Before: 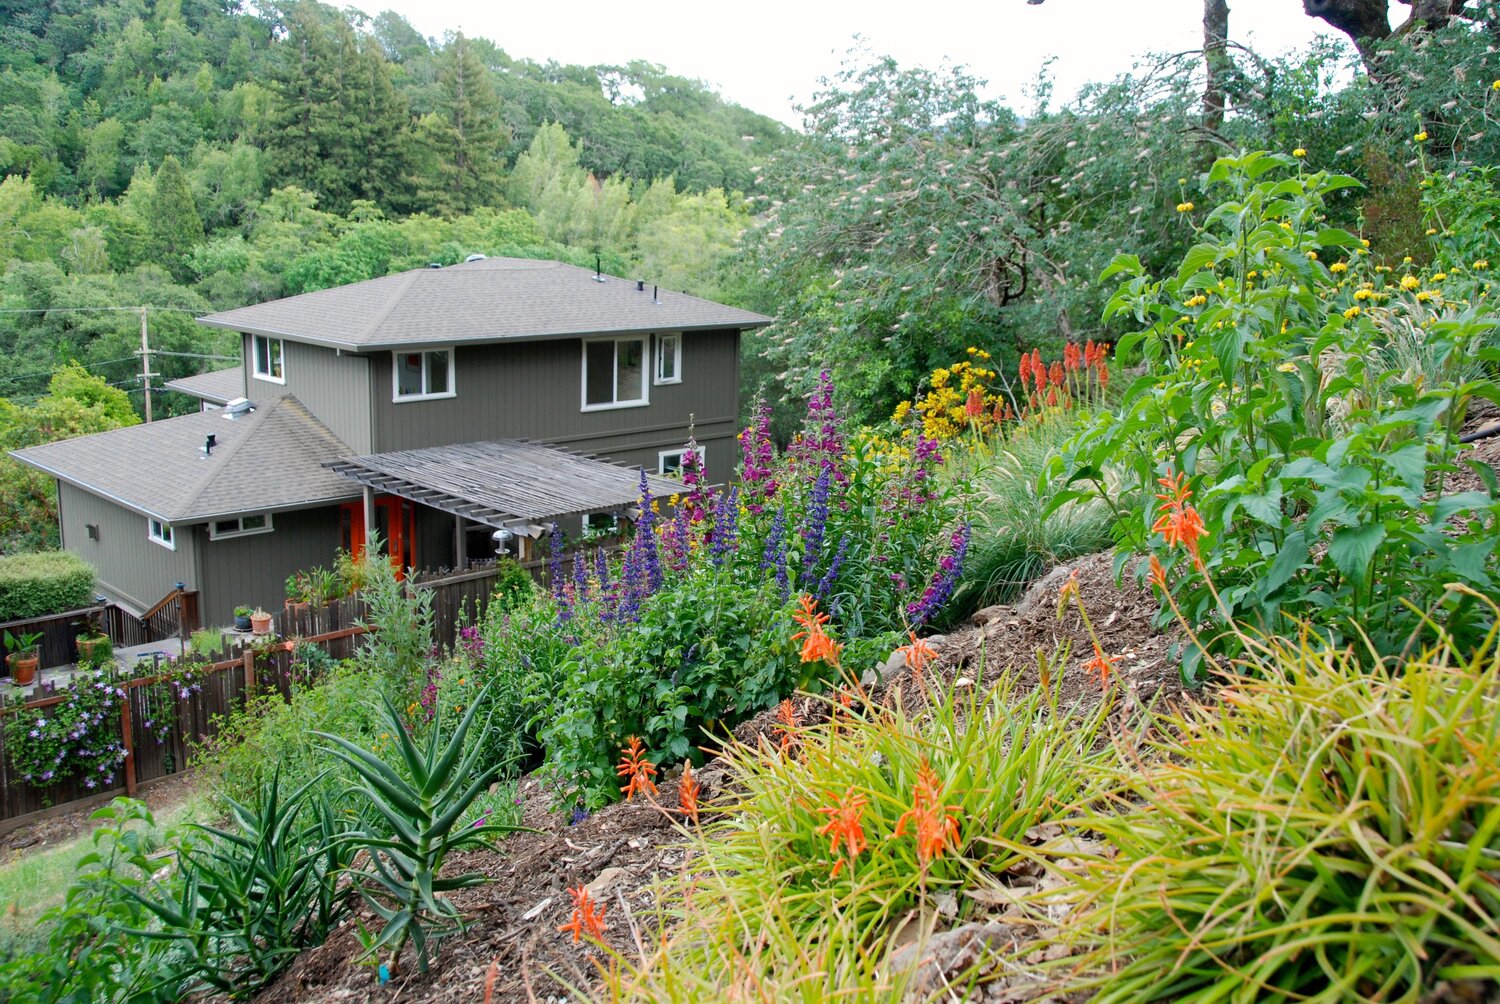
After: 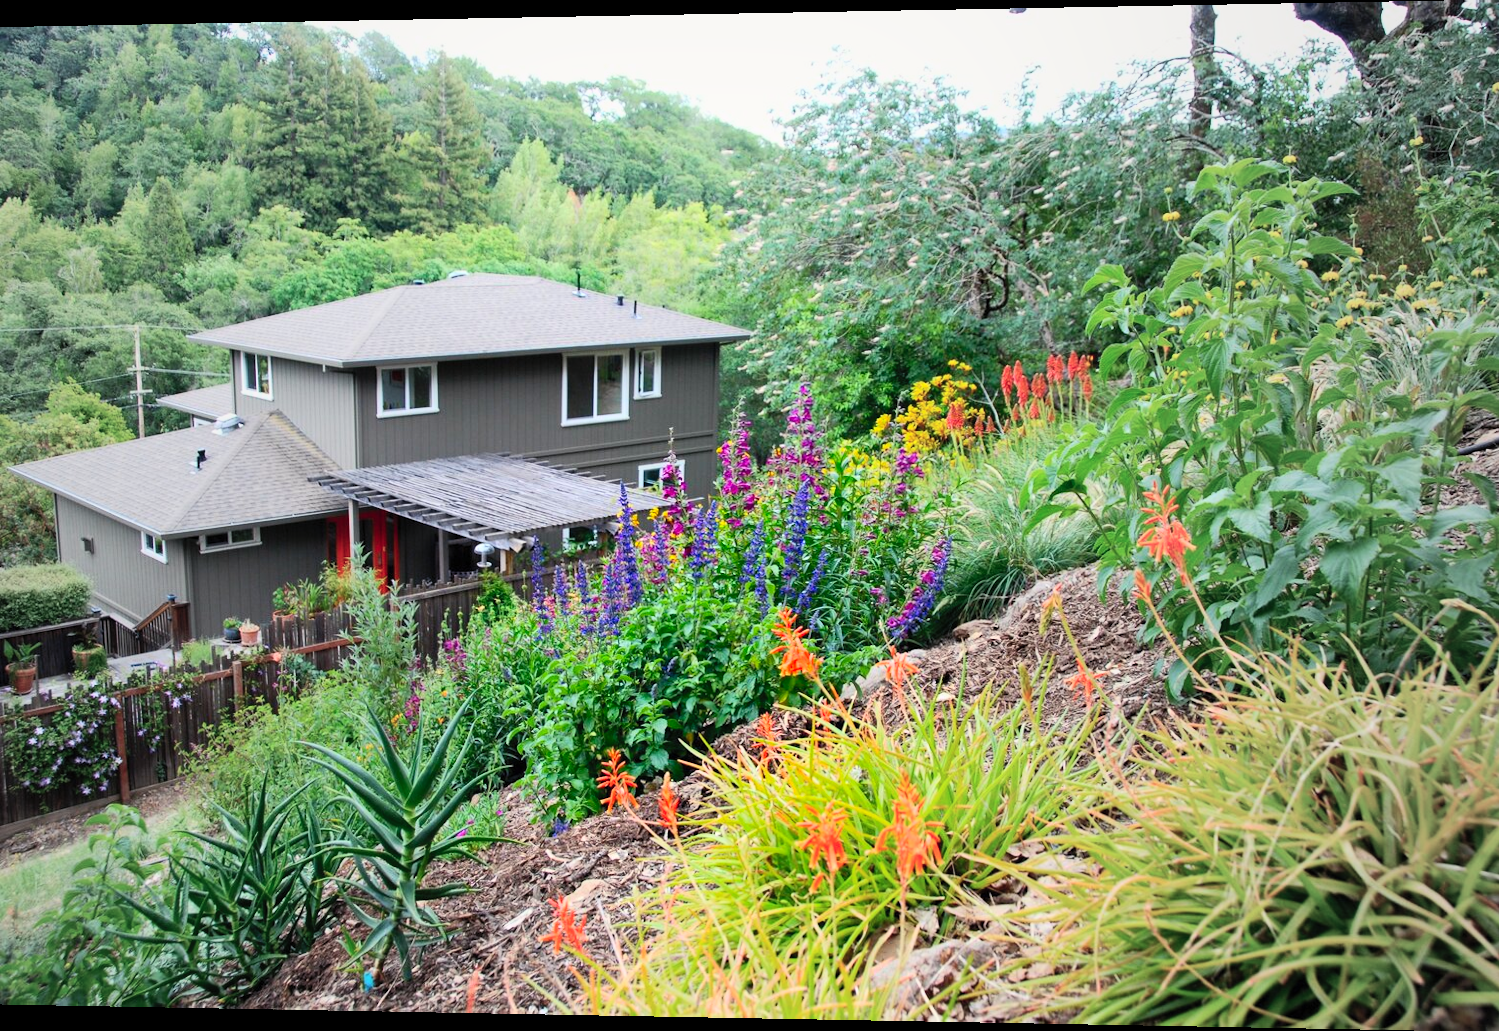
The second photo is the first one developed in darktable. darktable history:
vignetting: fall-off start 18.21%, fall-off radius 137.95%, brightness -0.207, center (-0.078, 0.066), width/height ratio 0.62, shape 0.59
contrast brightness saturation: contrast 0.24, brightness 0.26, saturation 0.39
color balance: gamma [0.9, 0.988, 0.975, 1.025], gain [1.05, 1, 1, 1]
rotate and perspective: lens shift (horizontal) -0.055, automatic cropping off
